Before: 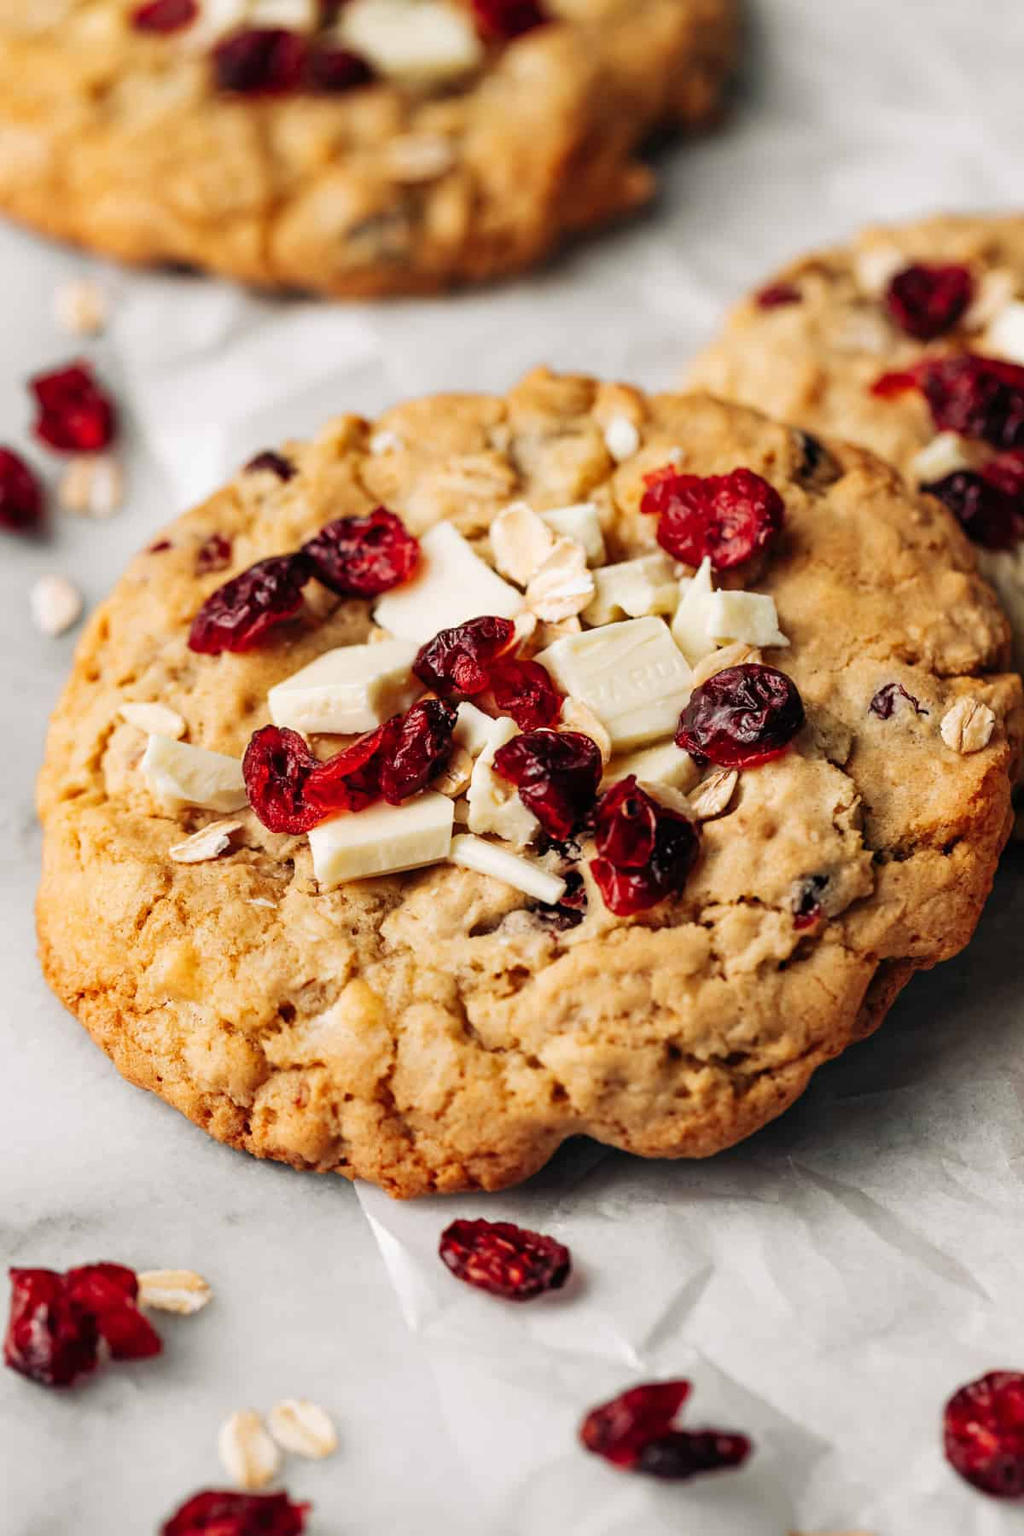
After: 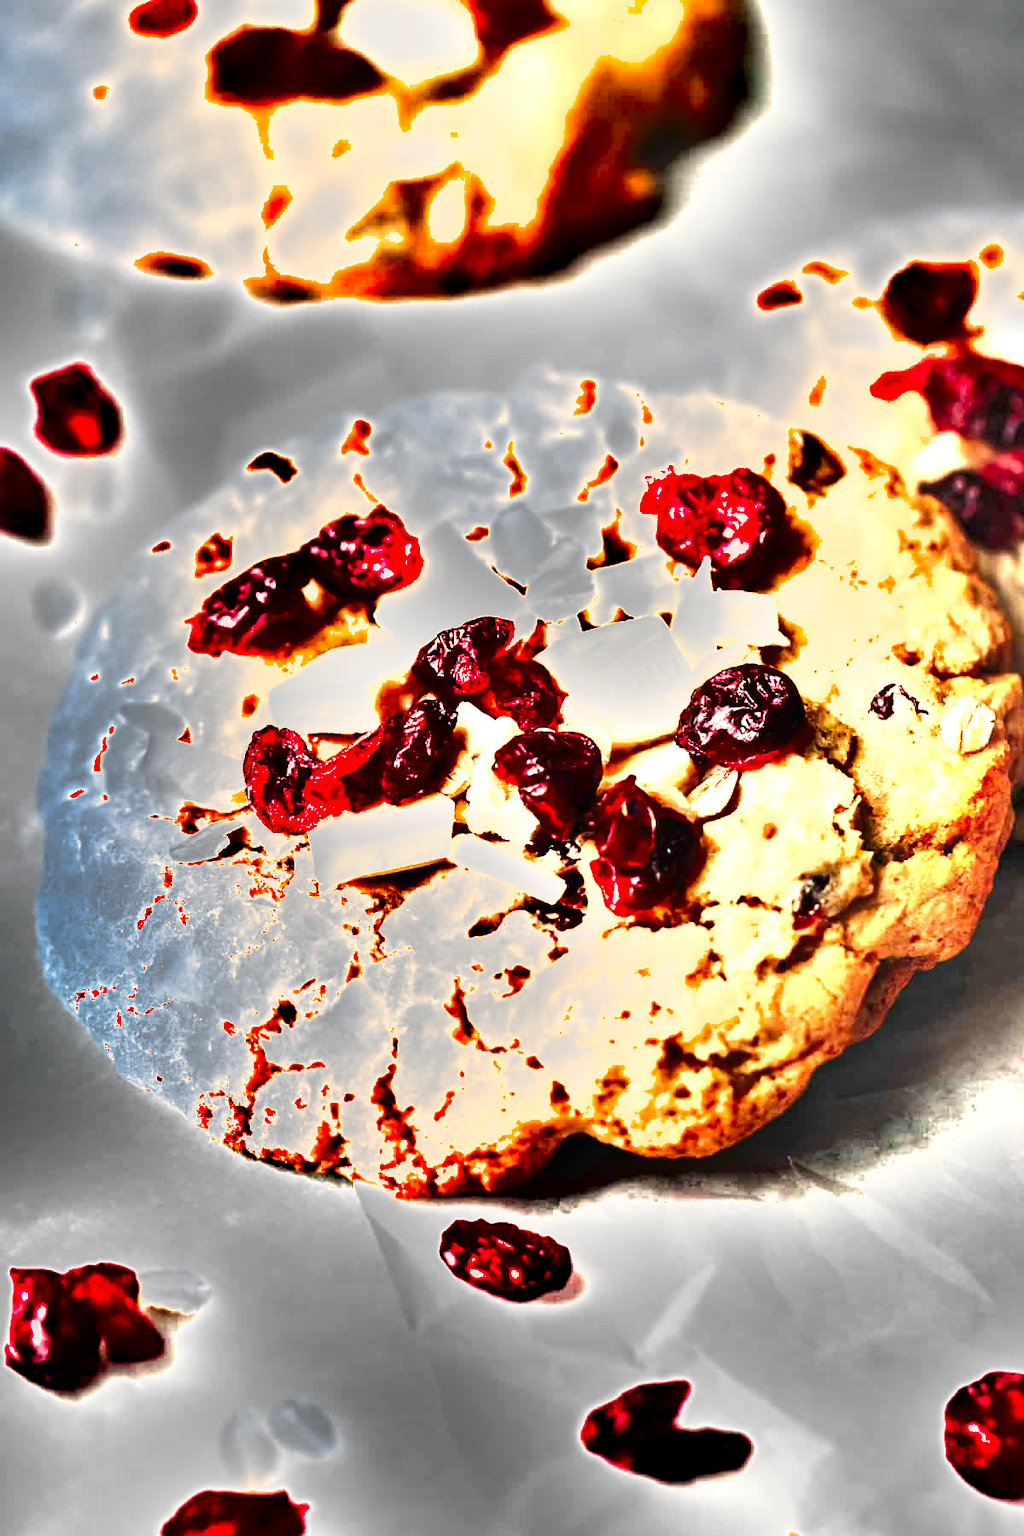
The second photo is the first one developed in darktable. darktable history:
exposure: exposure 2.207 EV, compensate highlight preservation false
shadows and highlights: soften with gaussian
